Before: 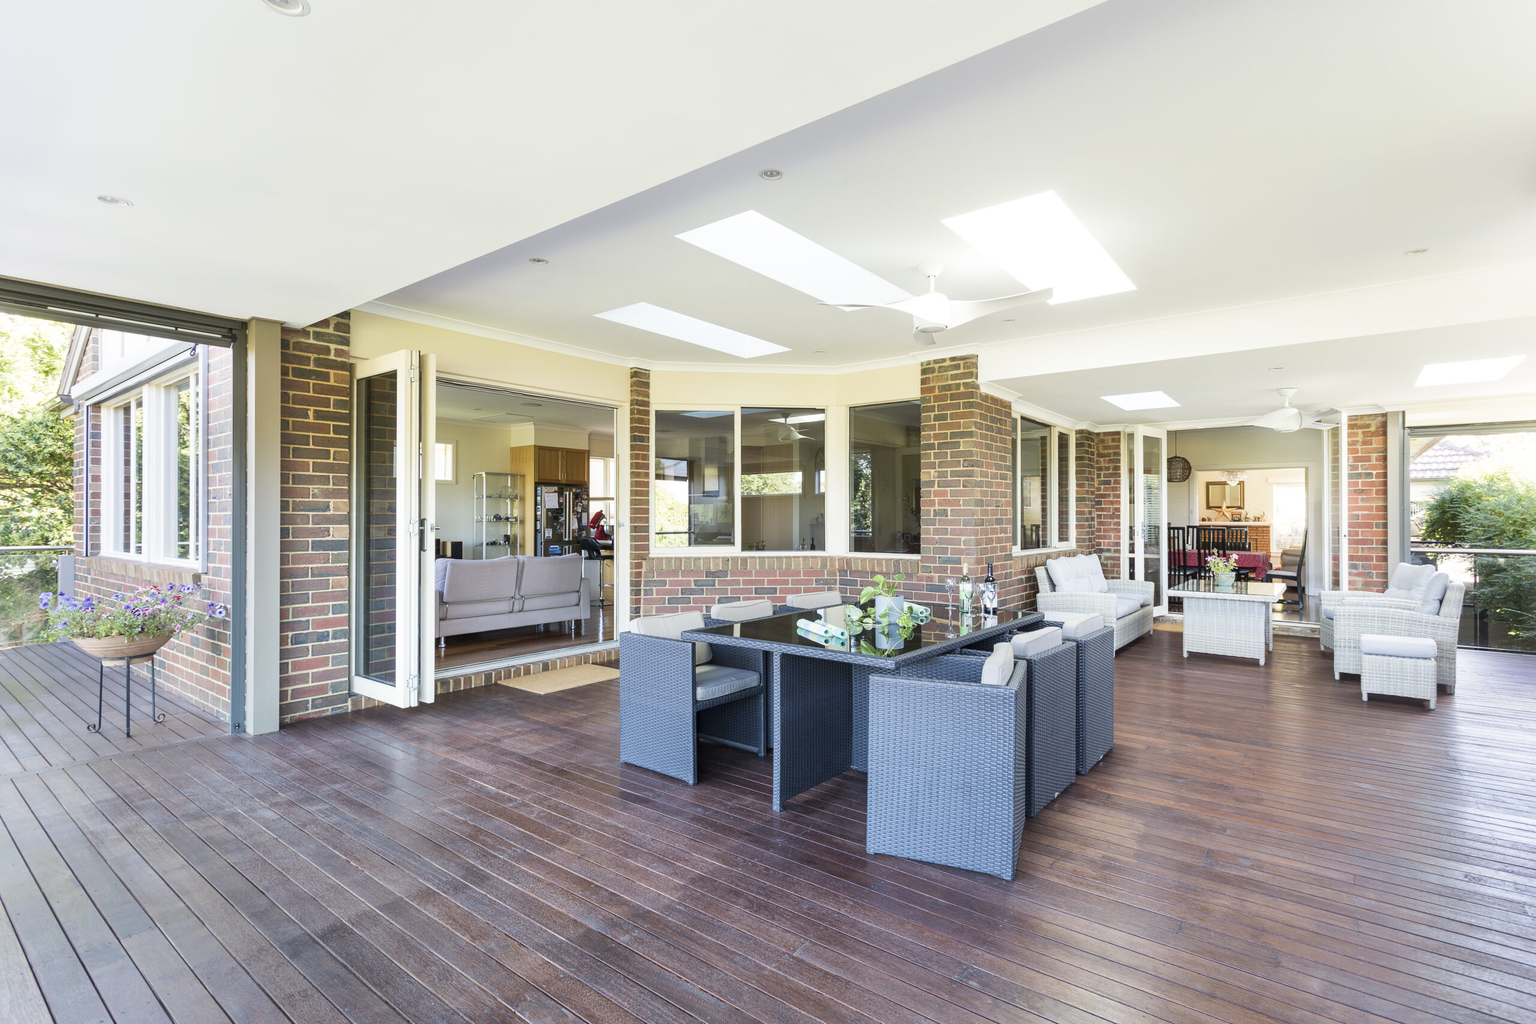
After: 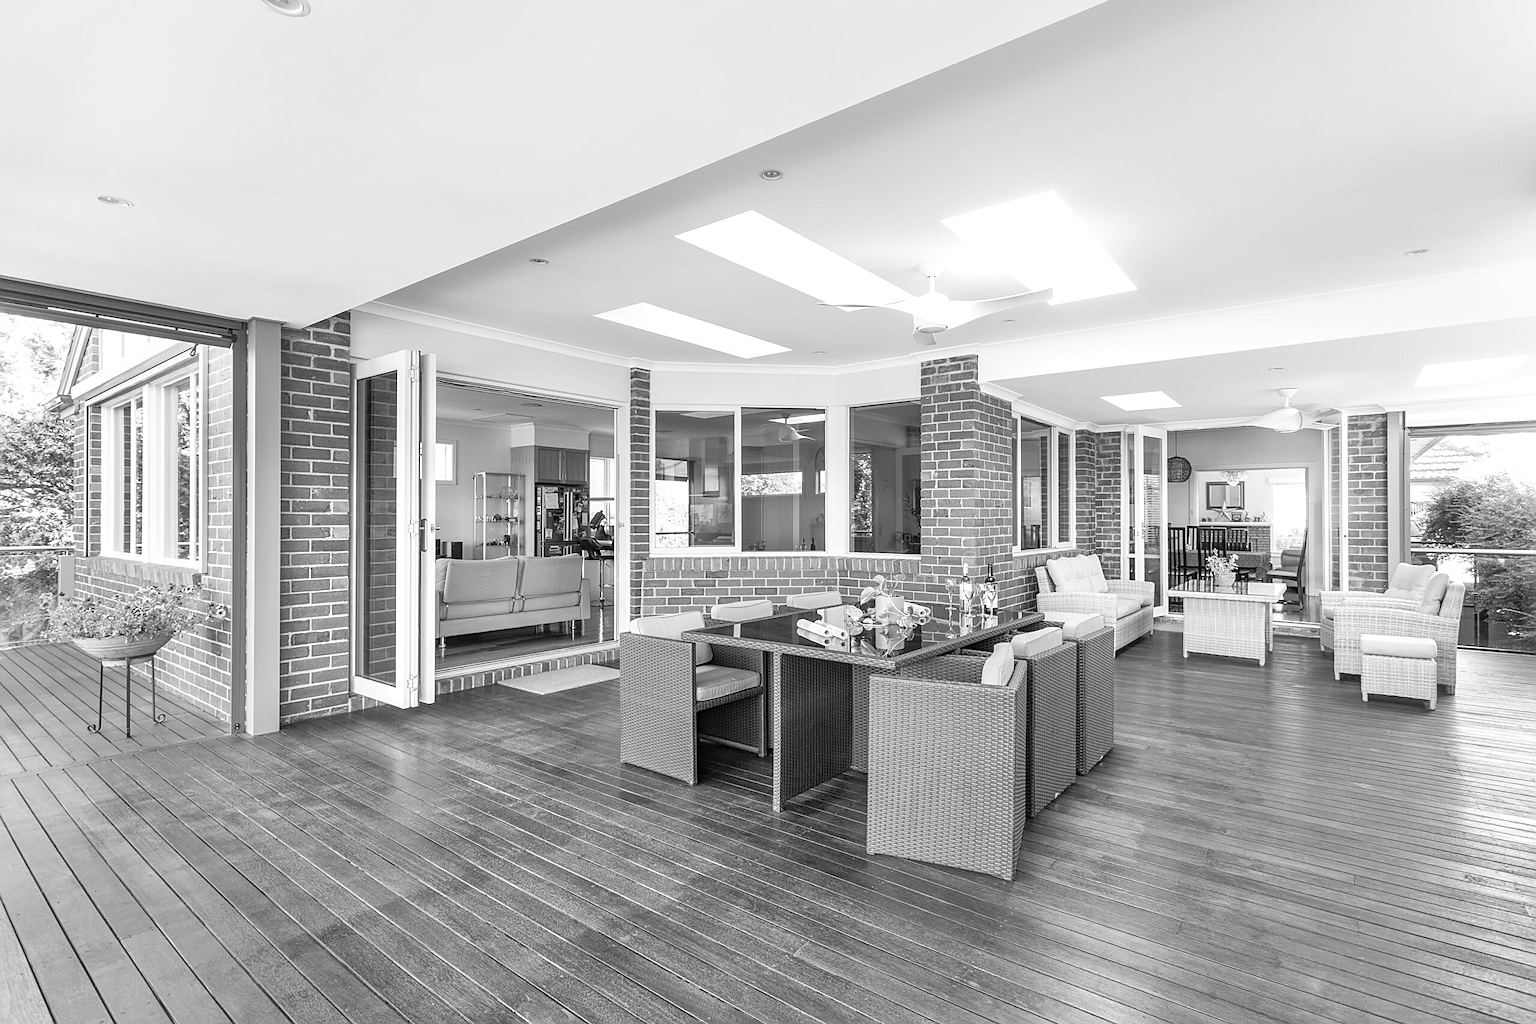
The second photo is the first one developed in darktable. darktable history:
color balance: on, module defaults
sharpen: amount 0.55
tone equalizer: -8 EV 0.001 EV, -7 EV -0.004 EV, -6 EV 0.009 EV, -5 EV 0.032 EV, -4 EV 0.276 EV, -3 EV 0.644 EV, -2 EV 0.584 EV, -1 EV 0.187 EV, +0 EV 0.024 EV
local contrast: on, module defaults
monochrome: on, module defaults
